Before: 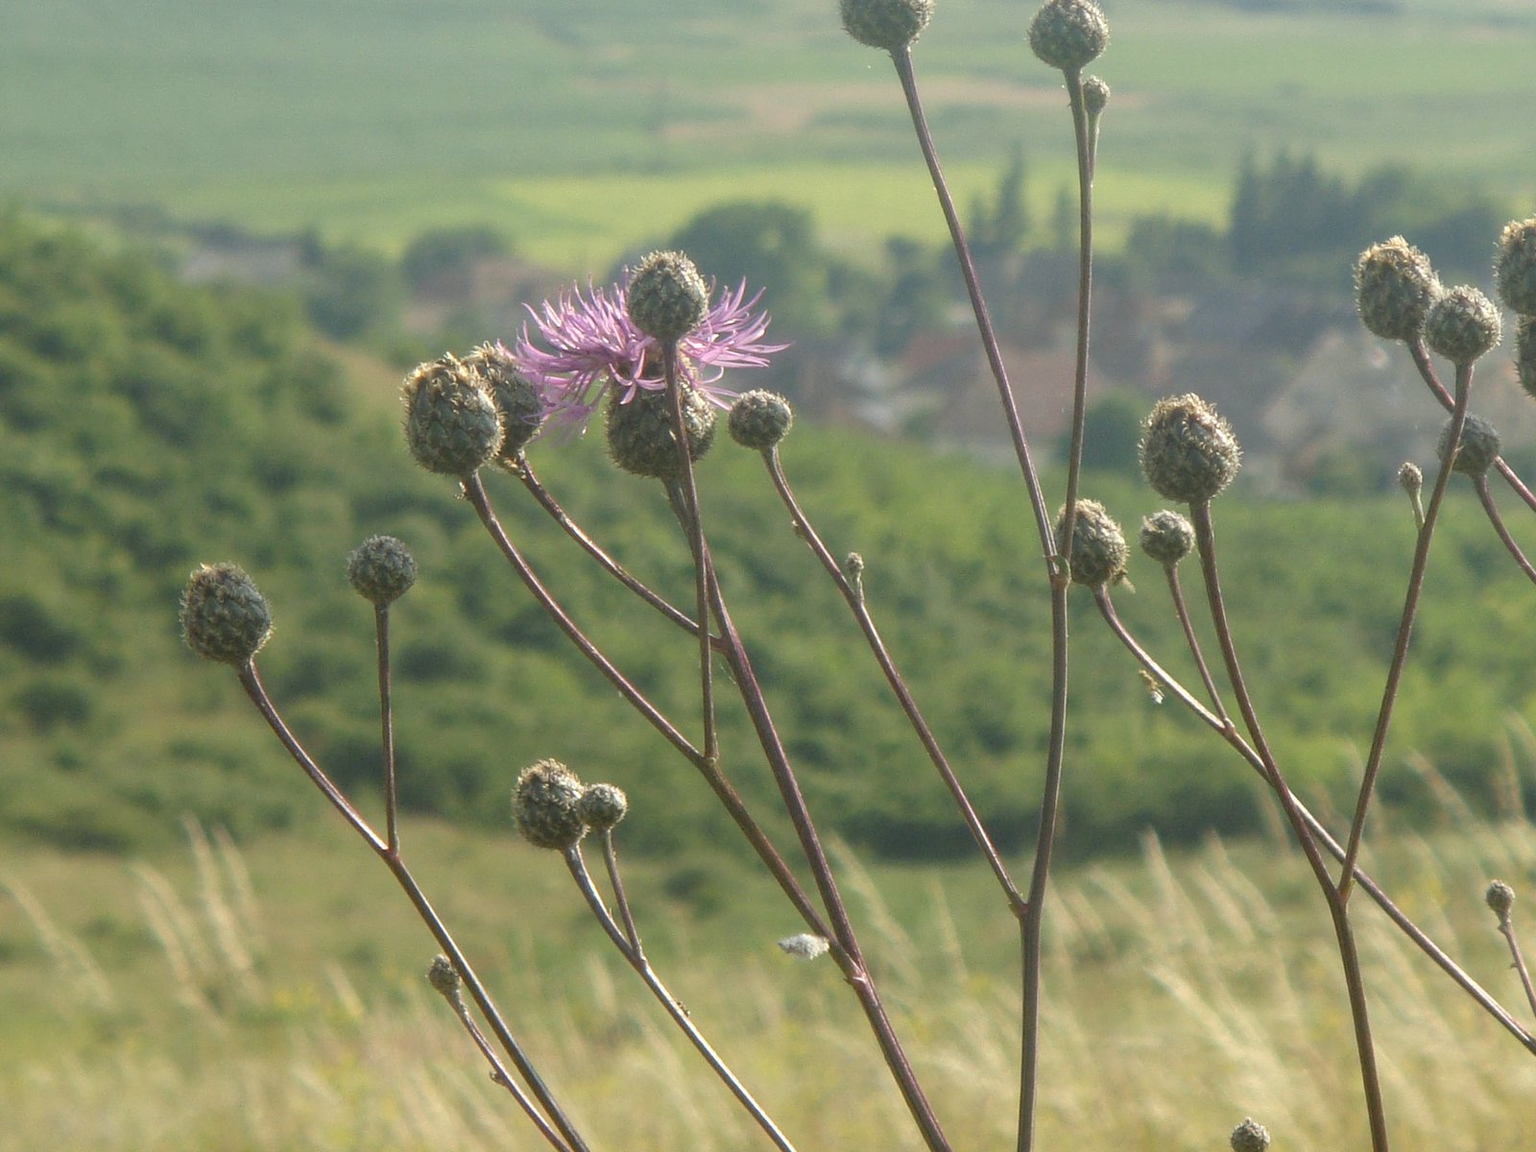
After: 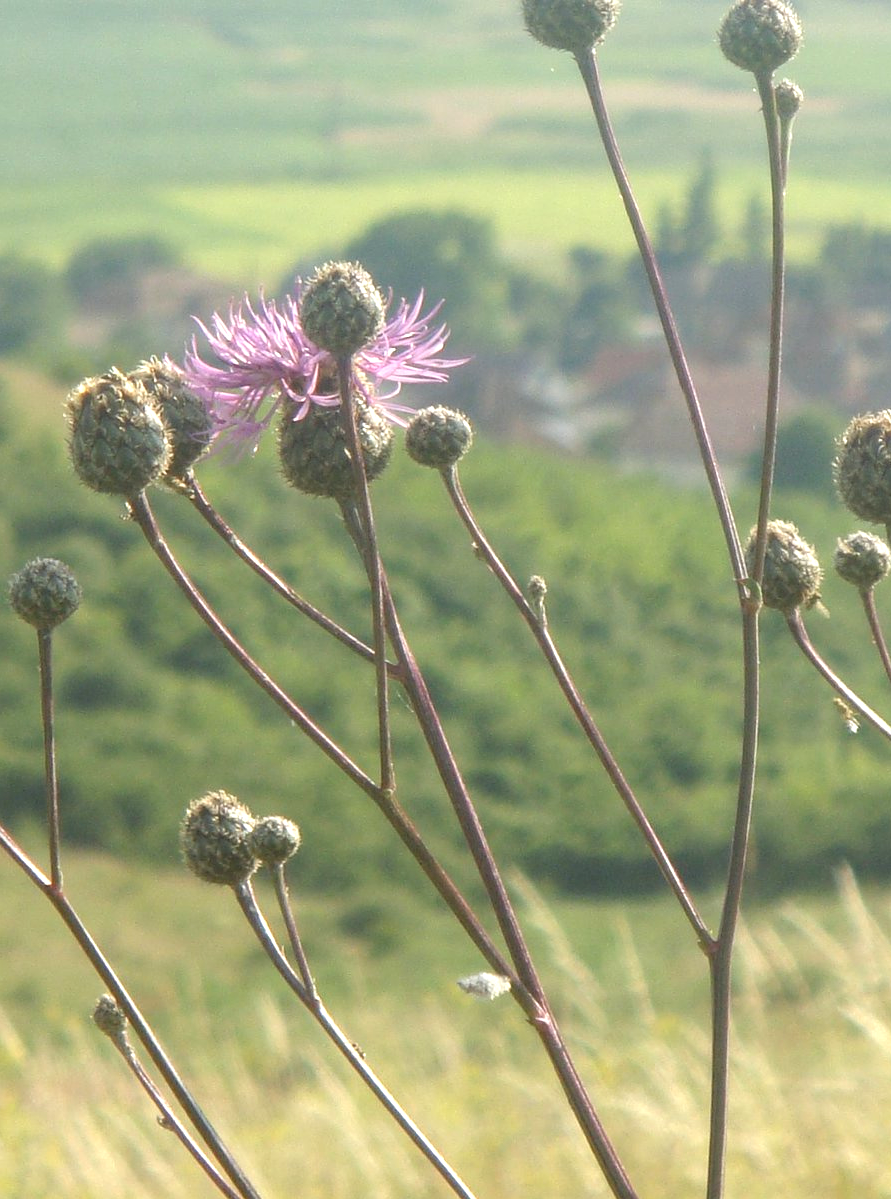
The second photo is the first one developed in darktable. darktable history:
exposure: exposure 0.56 EV, compensate highlight preservation false
crop: left 22.096%, right 22.166%, bottom 0.005%
